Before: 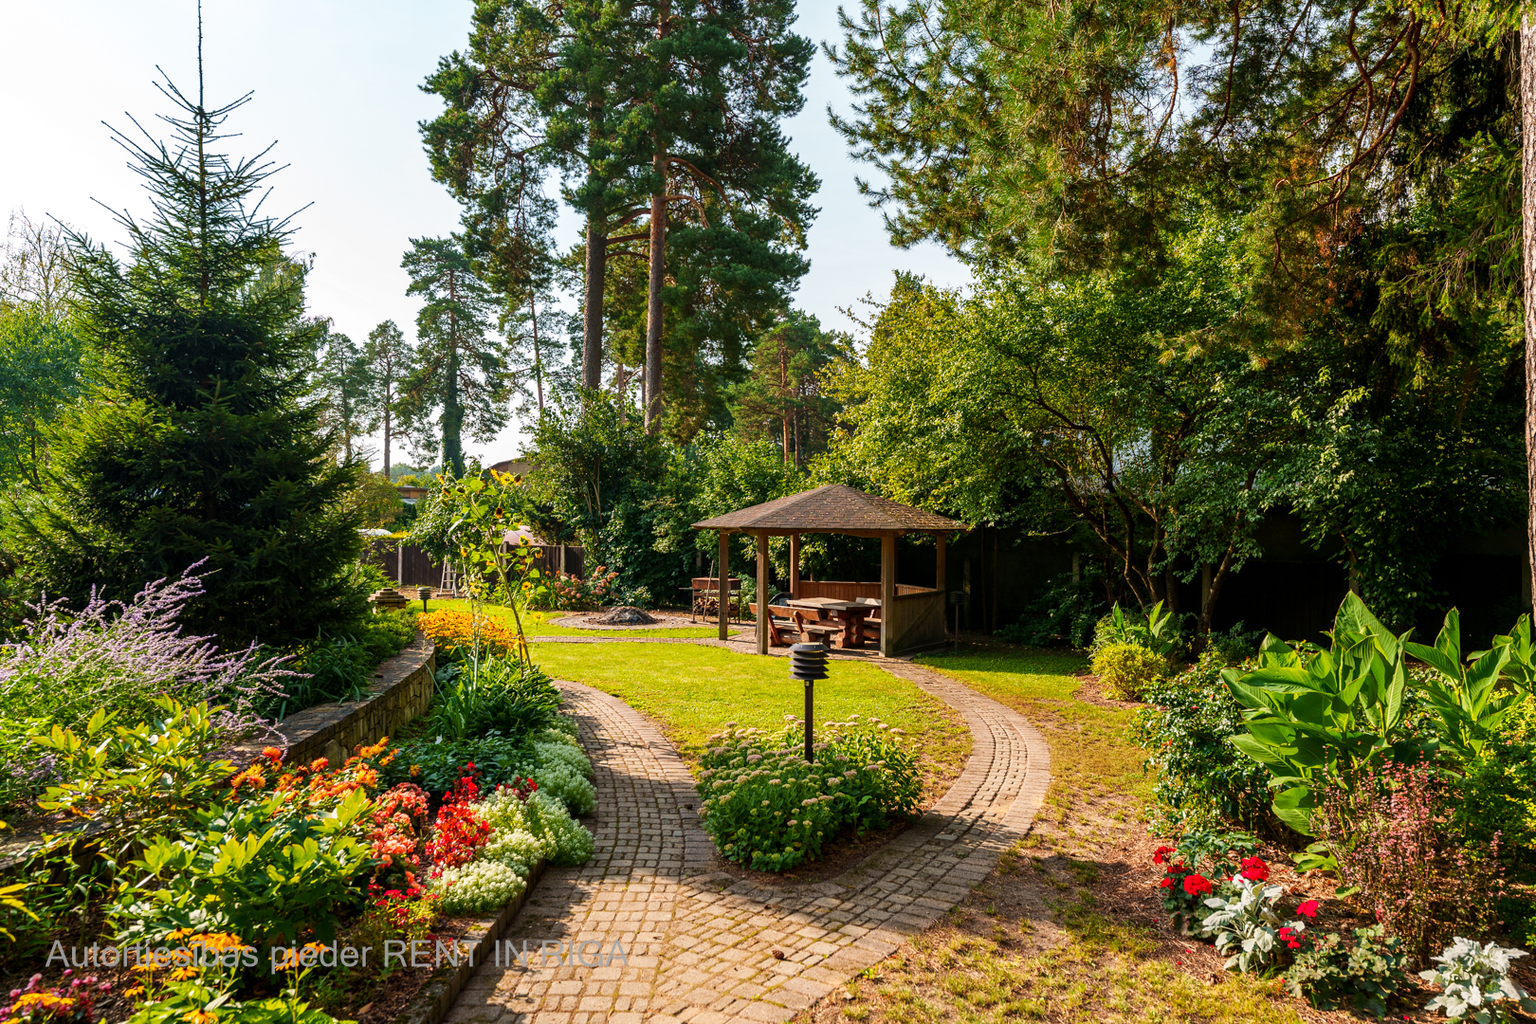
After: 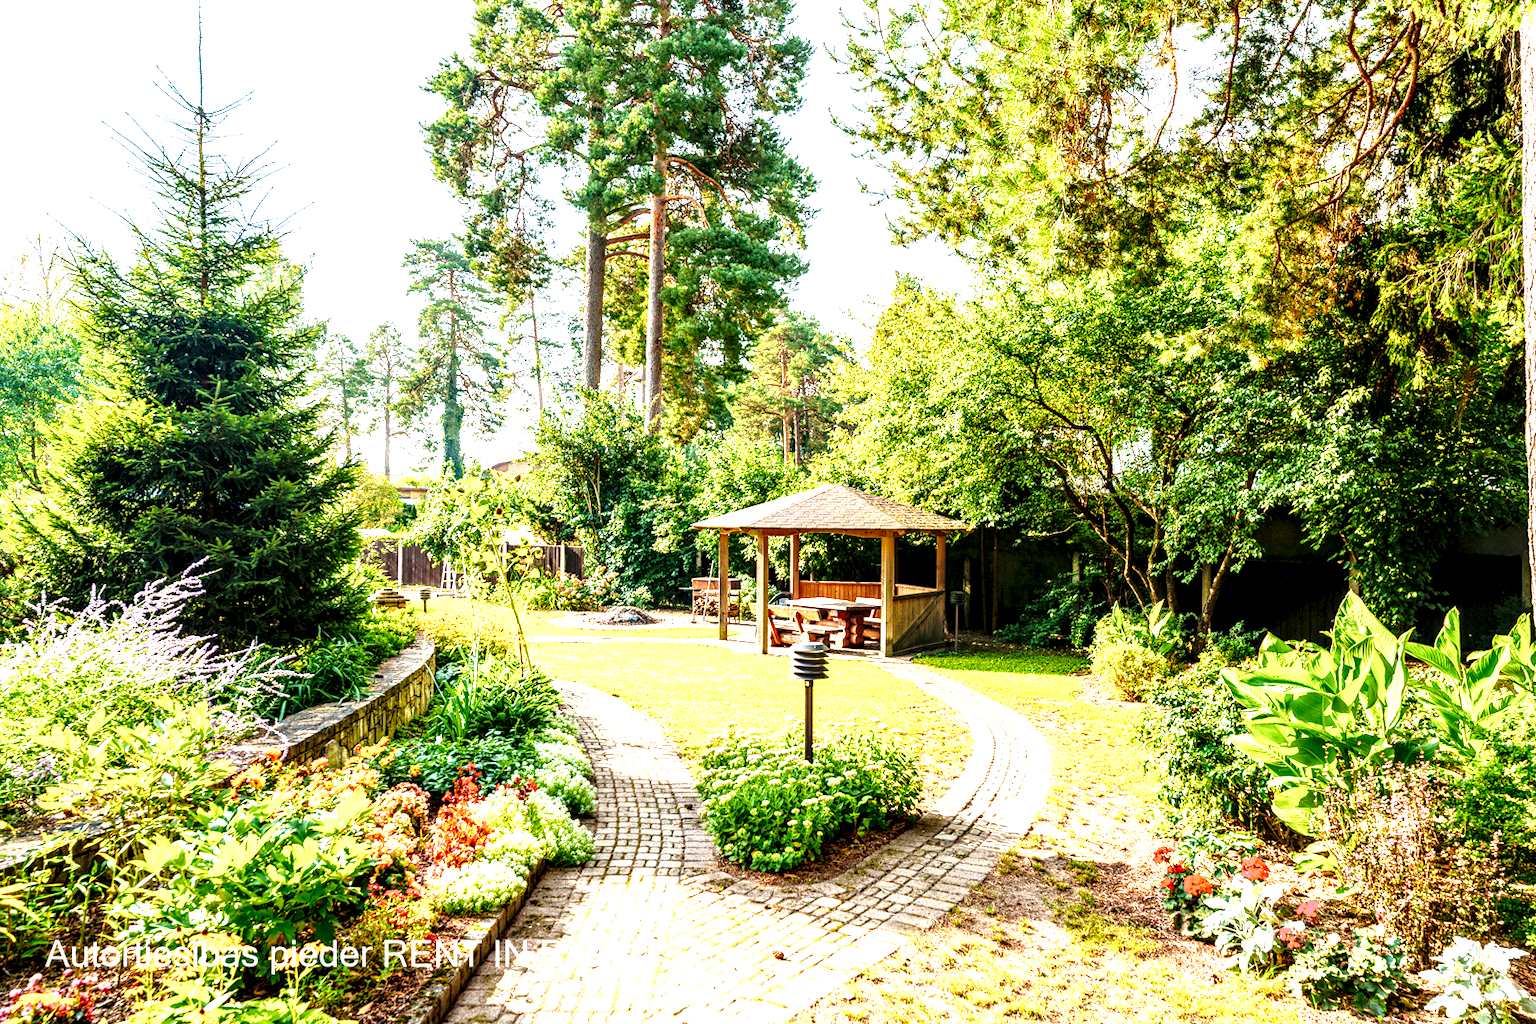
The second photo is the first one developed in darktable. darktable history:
local contrast: highlights 60%, shadows 61%, detail 160%
exposure: exposure 1.989 EV, compensate highlight preservation false
base curve: curves: ch0 [(0, 0) (0.028, 0.03) (0.121, 0.232) (0.46, 0.748) (0.859, 0.968) (1, 1)], preserve colors none
